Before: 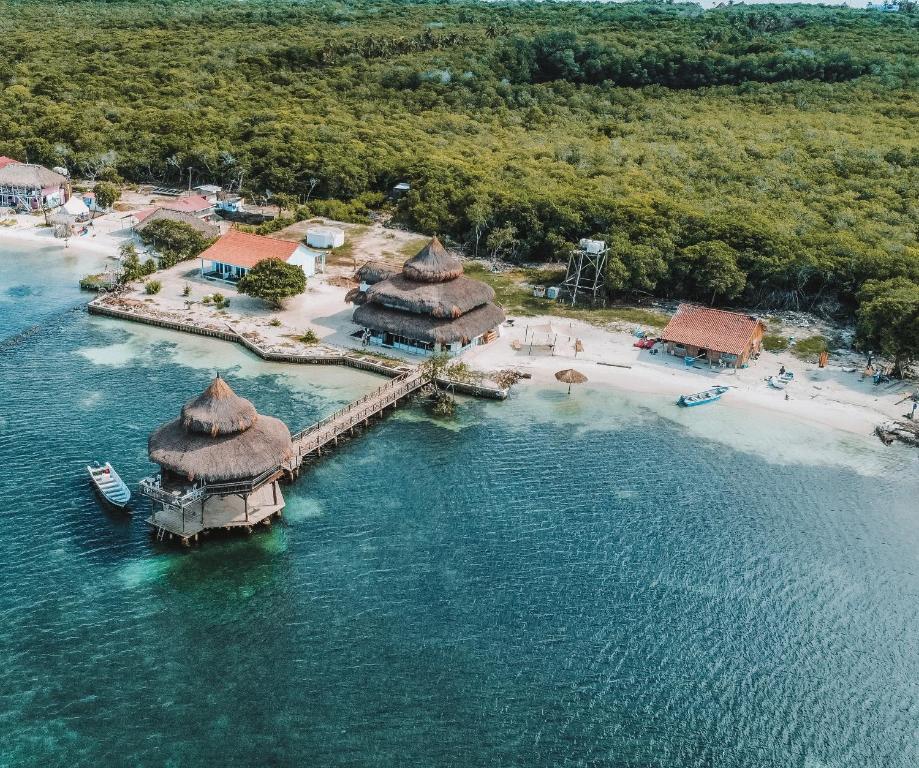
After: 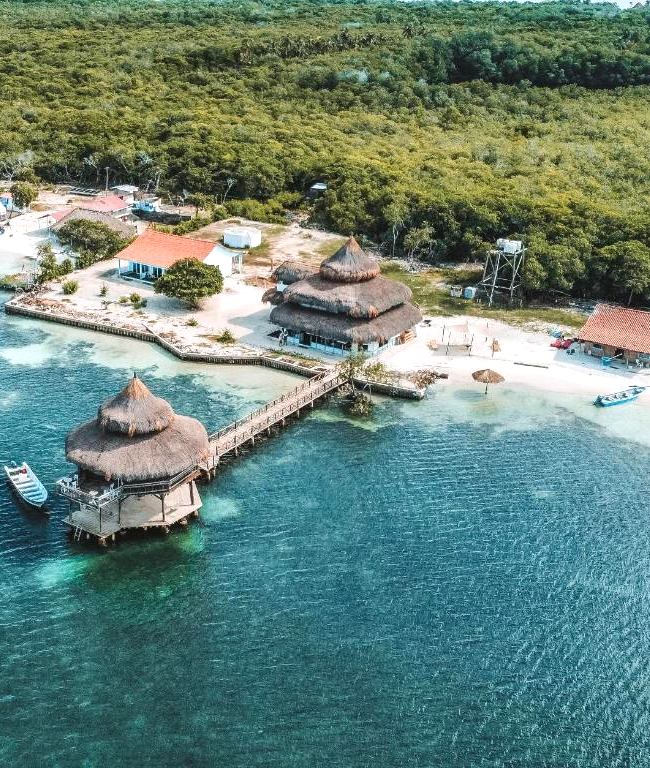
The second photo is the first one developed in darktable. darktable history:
crop and rotate: left 9.061%, right 20.142%
exposure: black level correction 0.001, exposure 0.5 EV, compensate exposure bias true, compensate highlight preservation false
